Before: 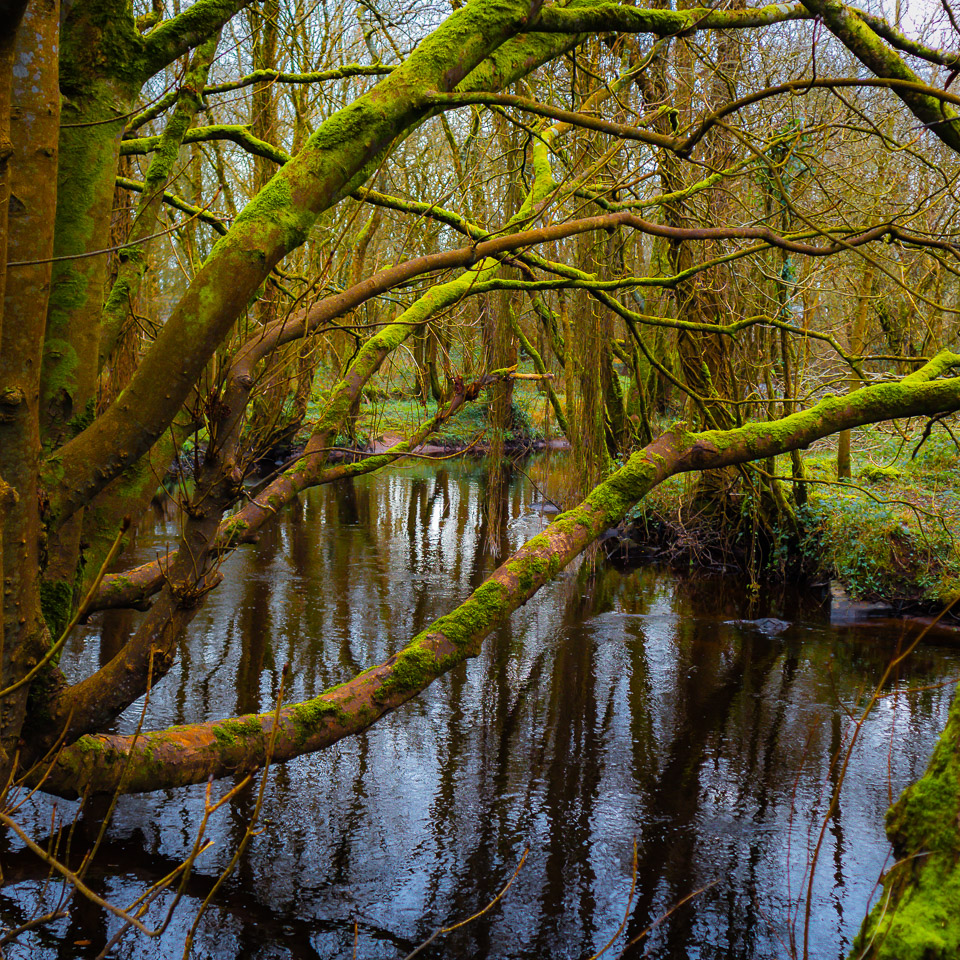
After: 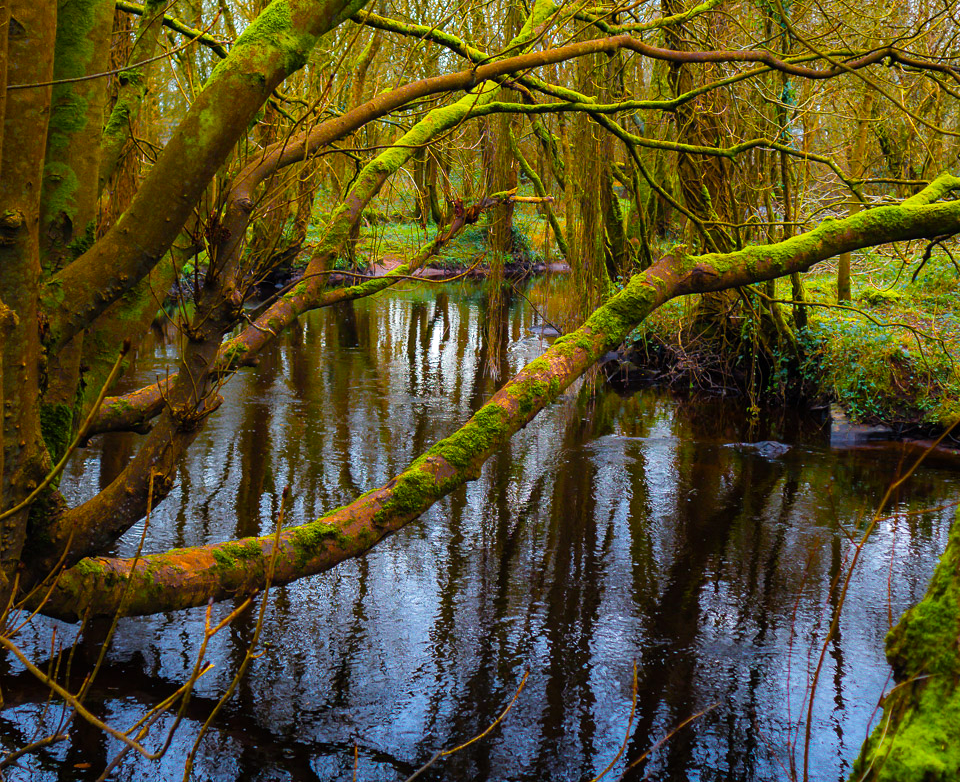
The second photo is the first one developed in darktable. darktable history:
crop and rotate: top 18.461%
levels: levels [0, 0.474, 0.947]
color balance rgb: shadows lift › chroma 2.005%, shadows lift › hue 247.3°, perceptual saturation grading › global saturation 19.946%
